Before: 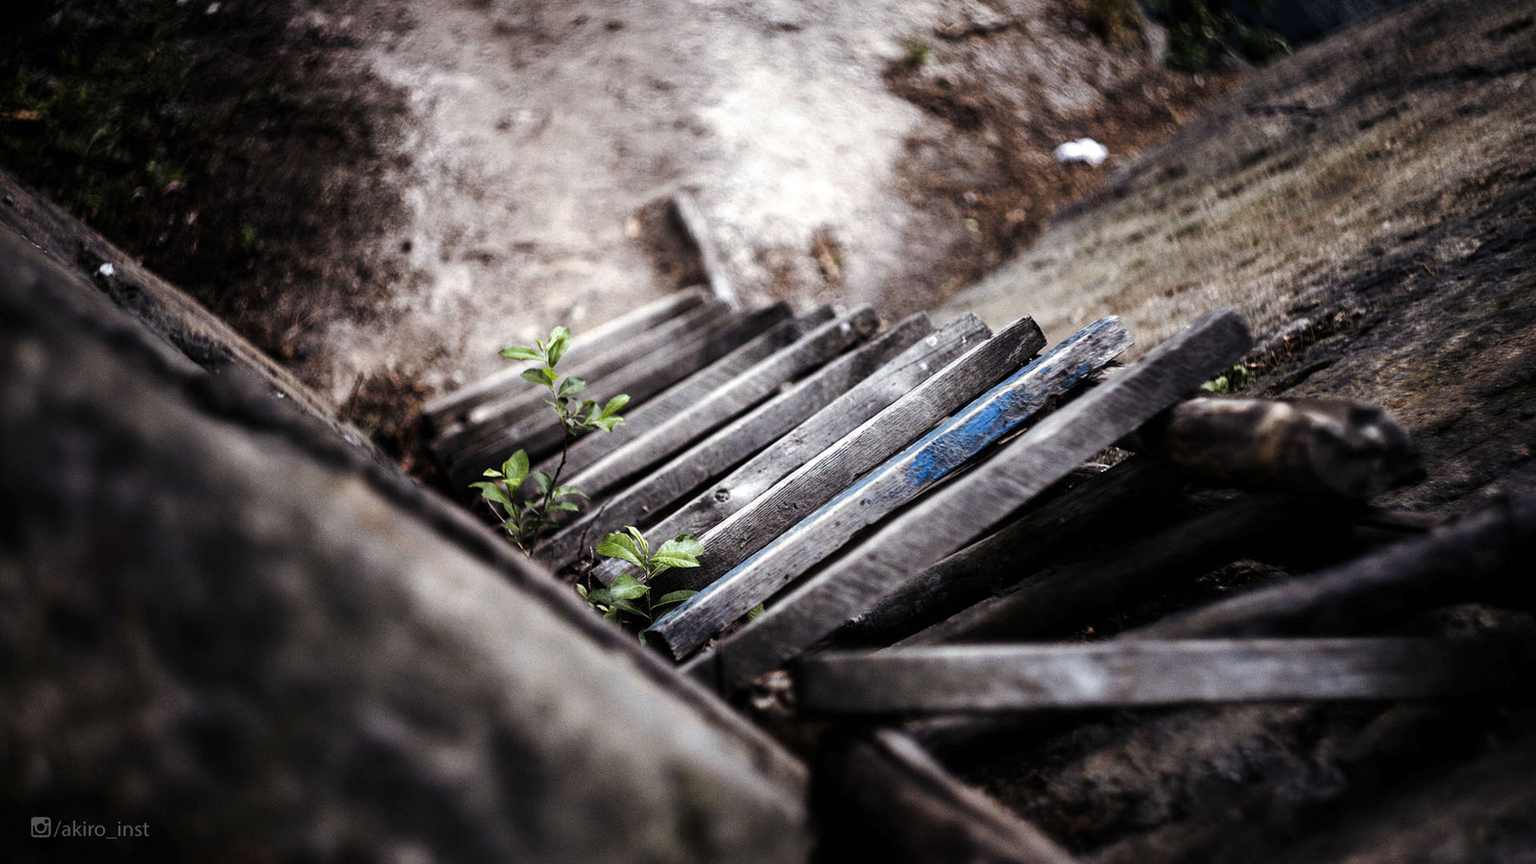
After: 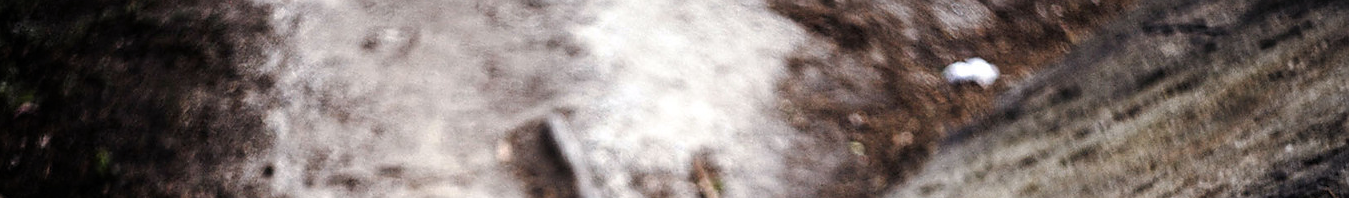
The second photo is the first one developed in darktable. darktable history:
crop and rotate: left 9.692%, top 9.566%, right 5.965%, bottom 68.338%
sharpen: radius 1.043, threshold 1.091
vignetting: fall-off start 79.86%
